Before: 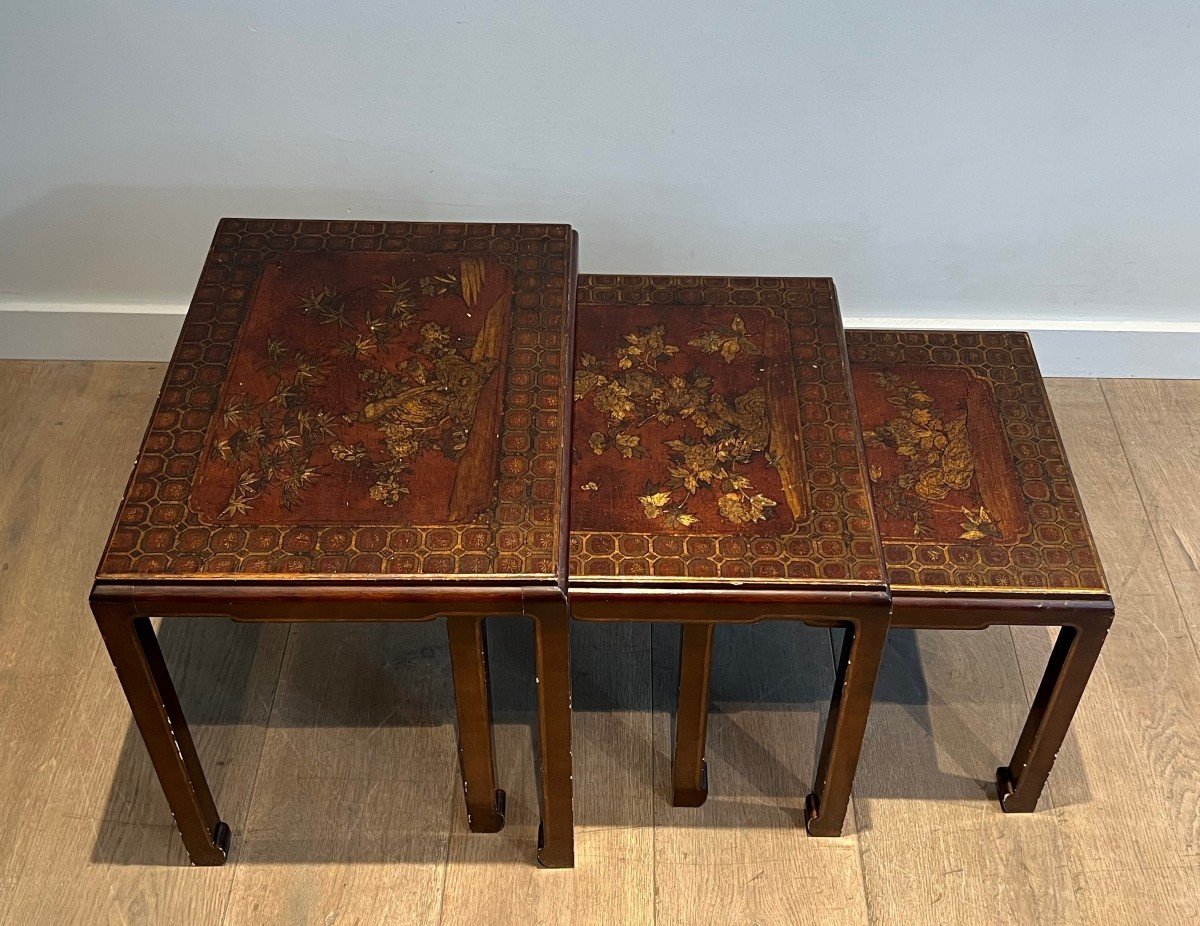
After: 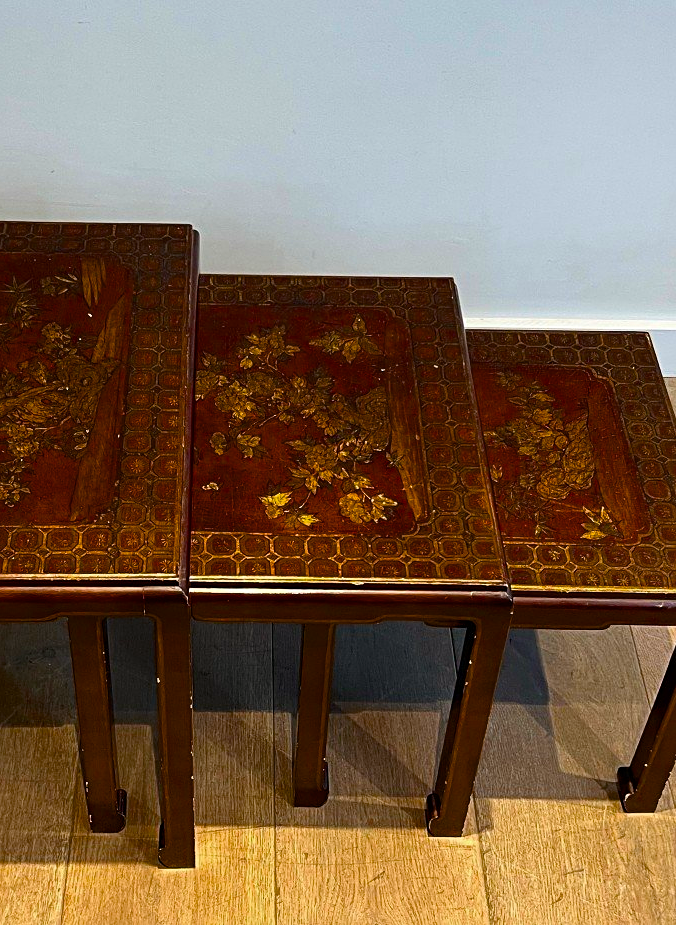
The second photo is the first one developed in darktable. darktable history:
contrast brightness saturation: contrast 0.137
sharpen: amount 0.21
crop: left 31.592%, top 0.006%, right 12.029%
color balance rgb: shadows lift › chroma 1.01%, shadows lift › hue 28.95°, linear chroma grading › global chroma 8.911%, perceptual saturation grading › global saturation 30.864%, saturation formula JzAzBz (2021)
